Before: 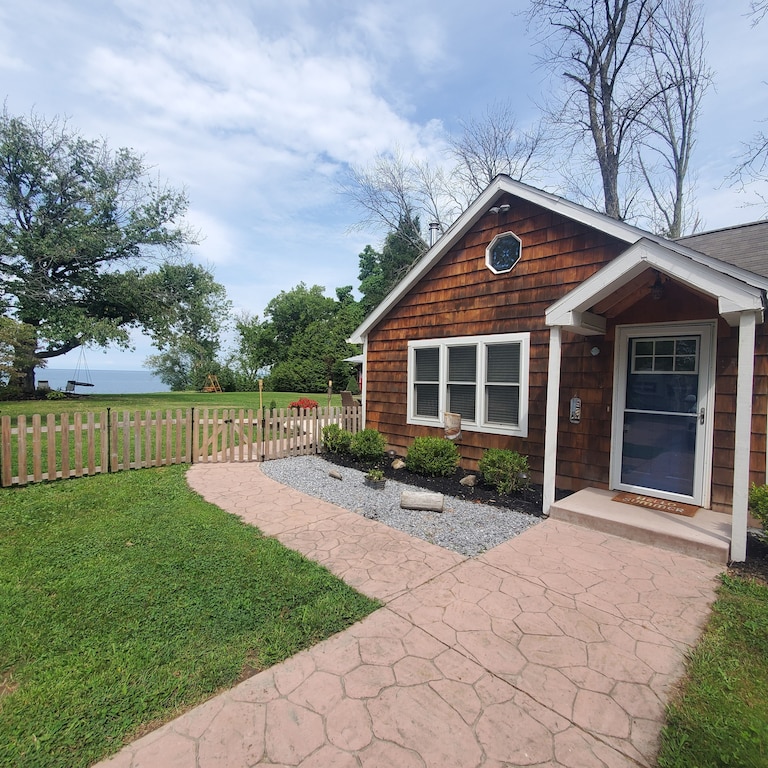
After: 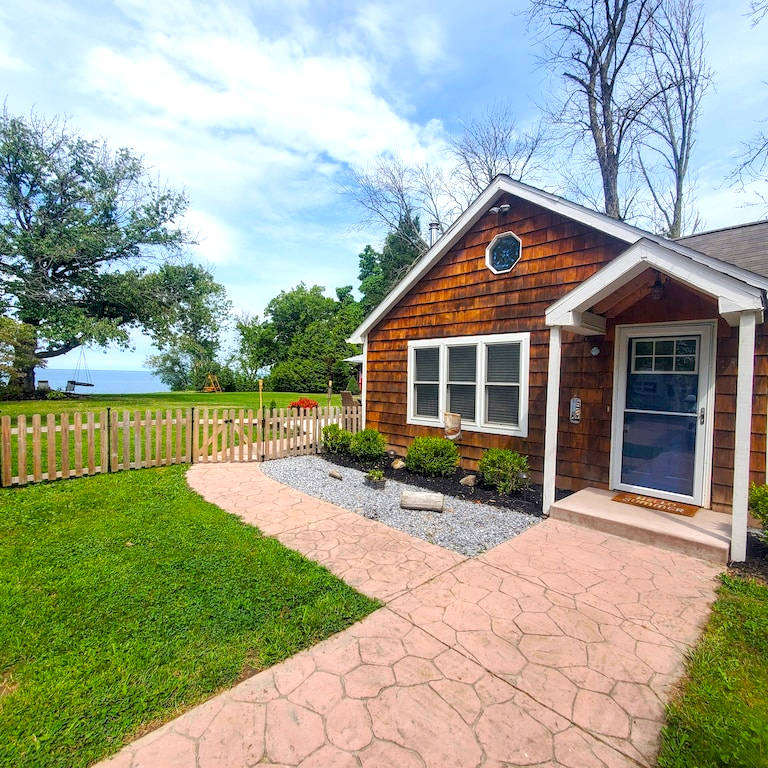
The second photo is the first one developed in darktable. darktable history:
exposure: black level correction 0.005, exposure 0.417 EV, compensate highlight preservation false
color balance rgb: linear chroma grading › global chroma 15%, perceptual saturation grading › global saturation 30%
local contrast: on, module defaults
